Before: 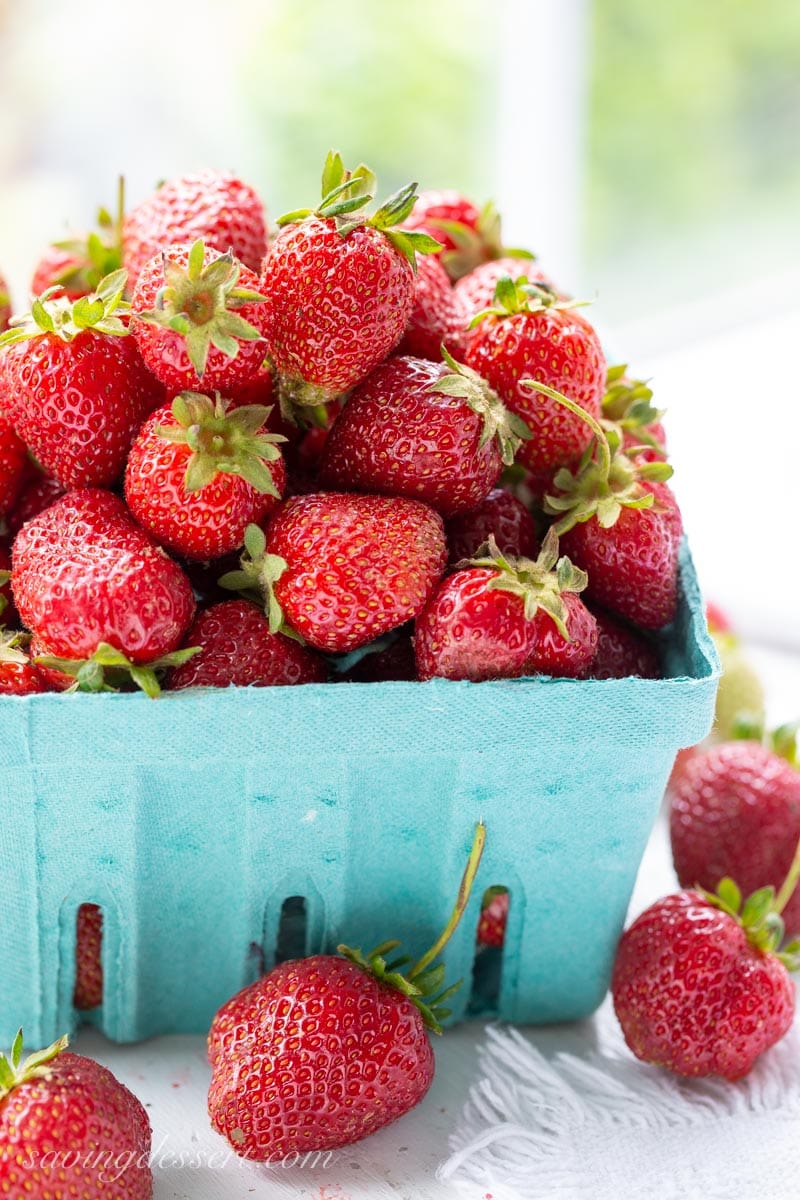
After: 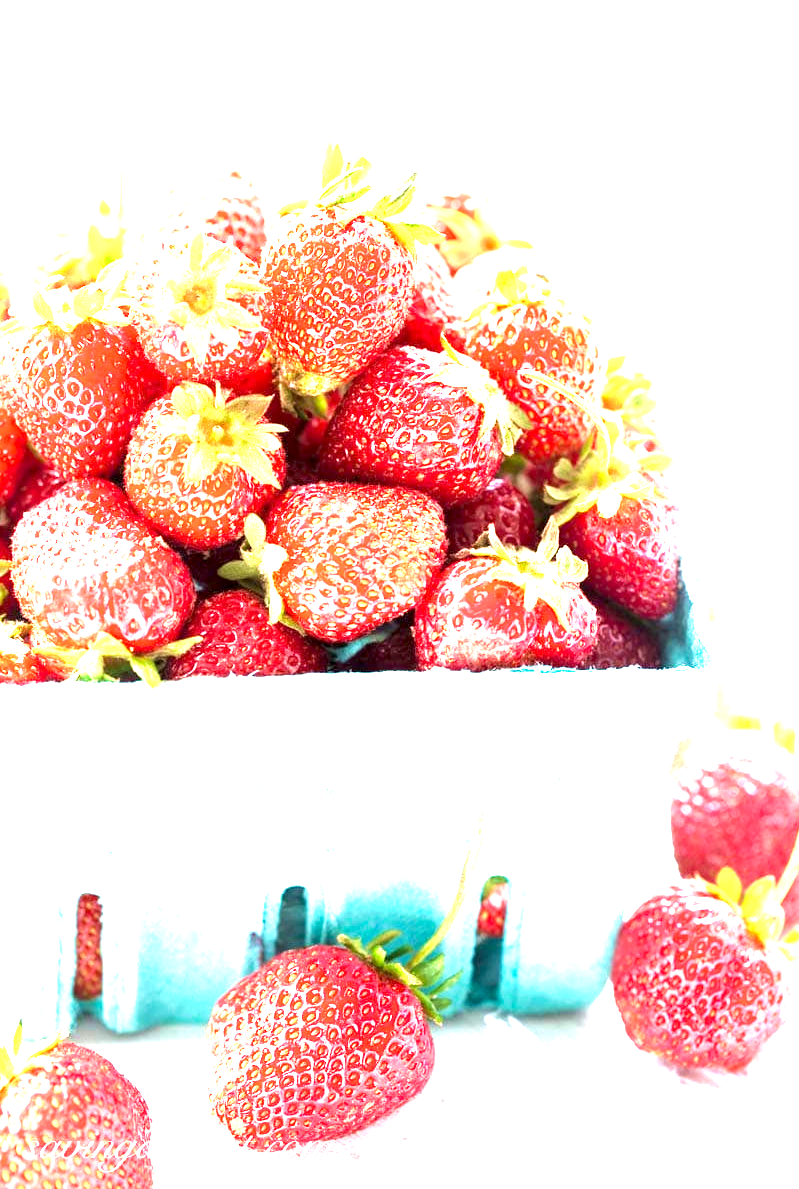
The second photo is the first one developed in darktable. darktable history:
exposure: black level correction 0.001, exposure 2.569 EV, compensate exposure bias true, compensate highlight preservation false
crop: top 0.898%, right 0.089%
velvia: on, module defaults
